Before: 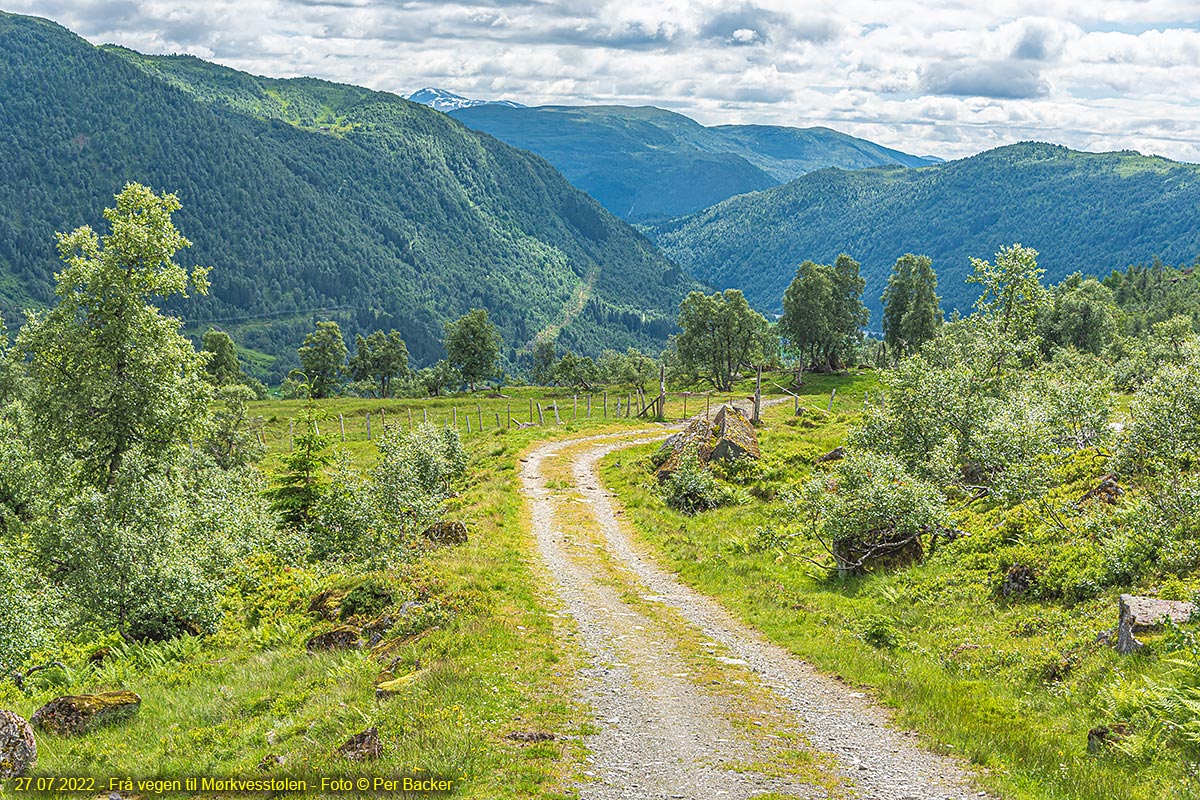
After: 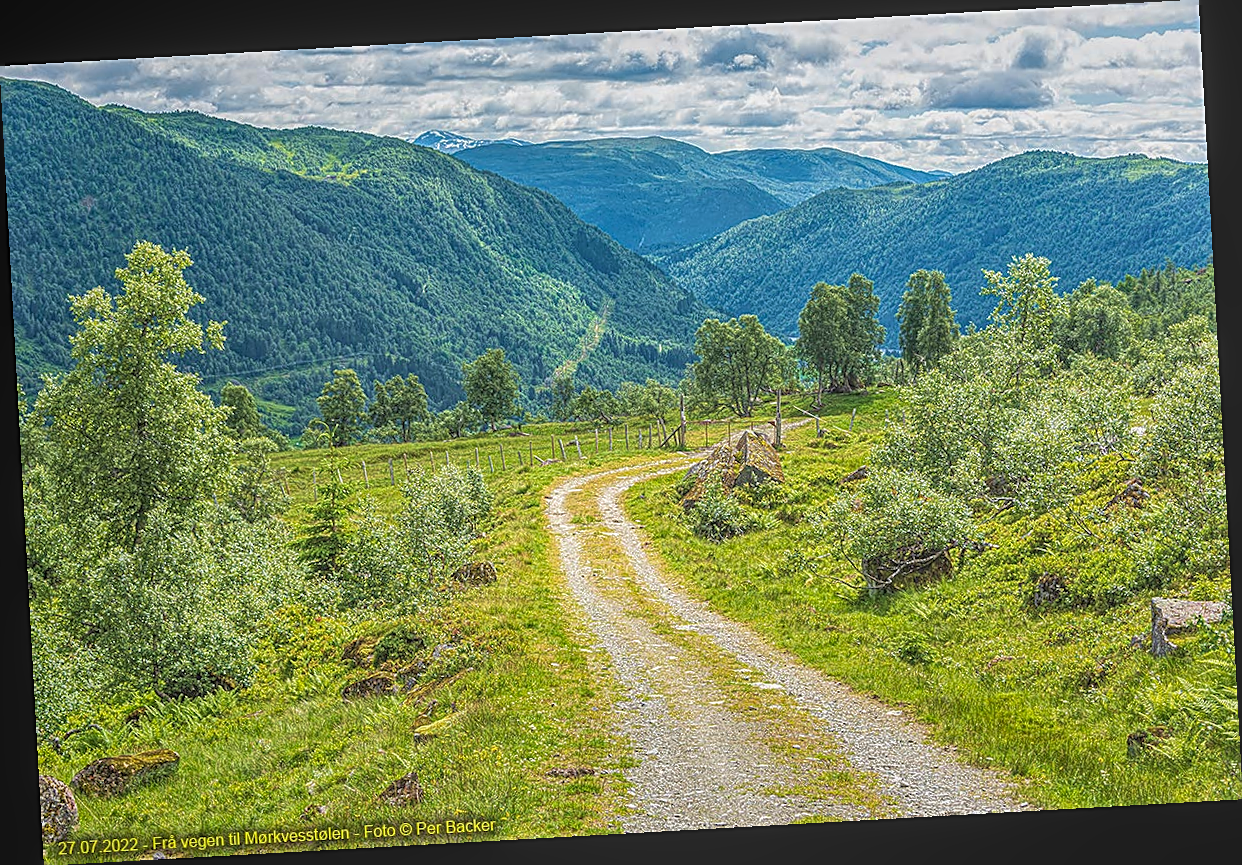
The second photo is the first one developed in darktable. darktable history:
rotate and perspective: rotation -3.18°, automatic cropping off
local contrast: highlights 66%, shadows 33%, detail 166%, midtone range 0.2
exposure: exposure -0.05 EV
sharpen: on, module defaults
velvia: on, module defaults
